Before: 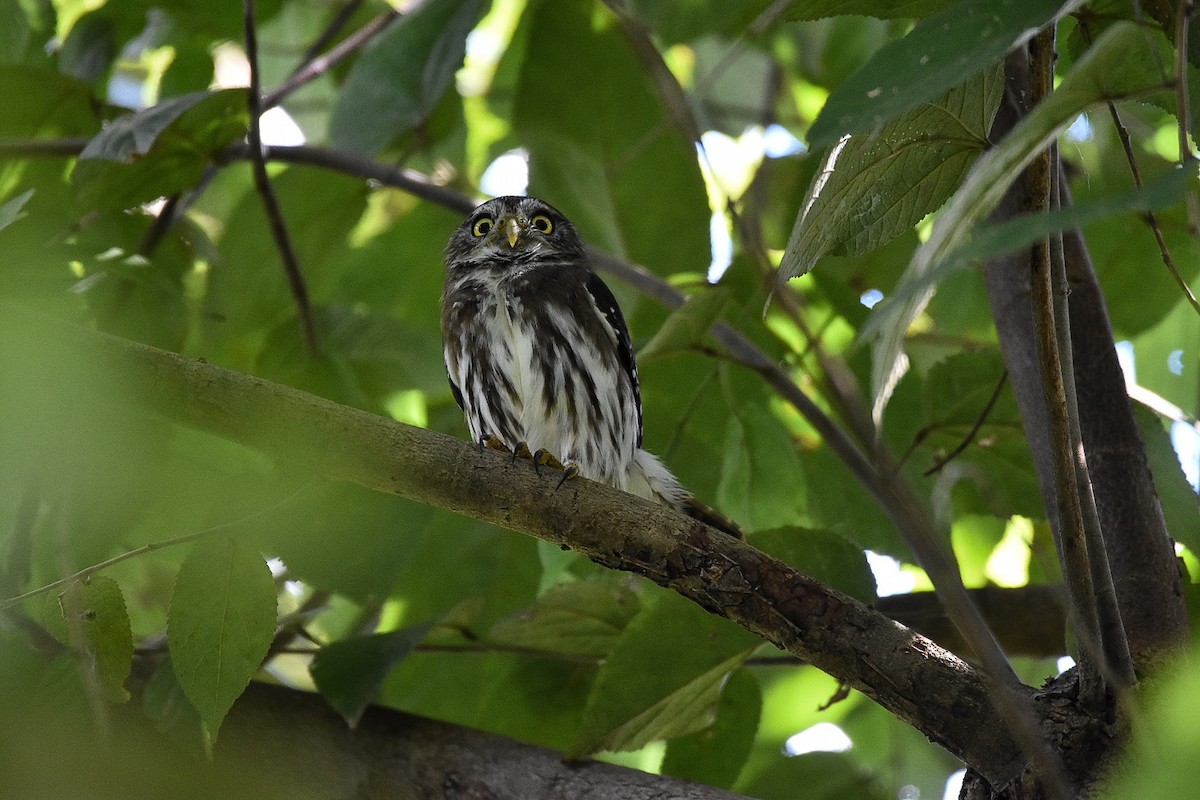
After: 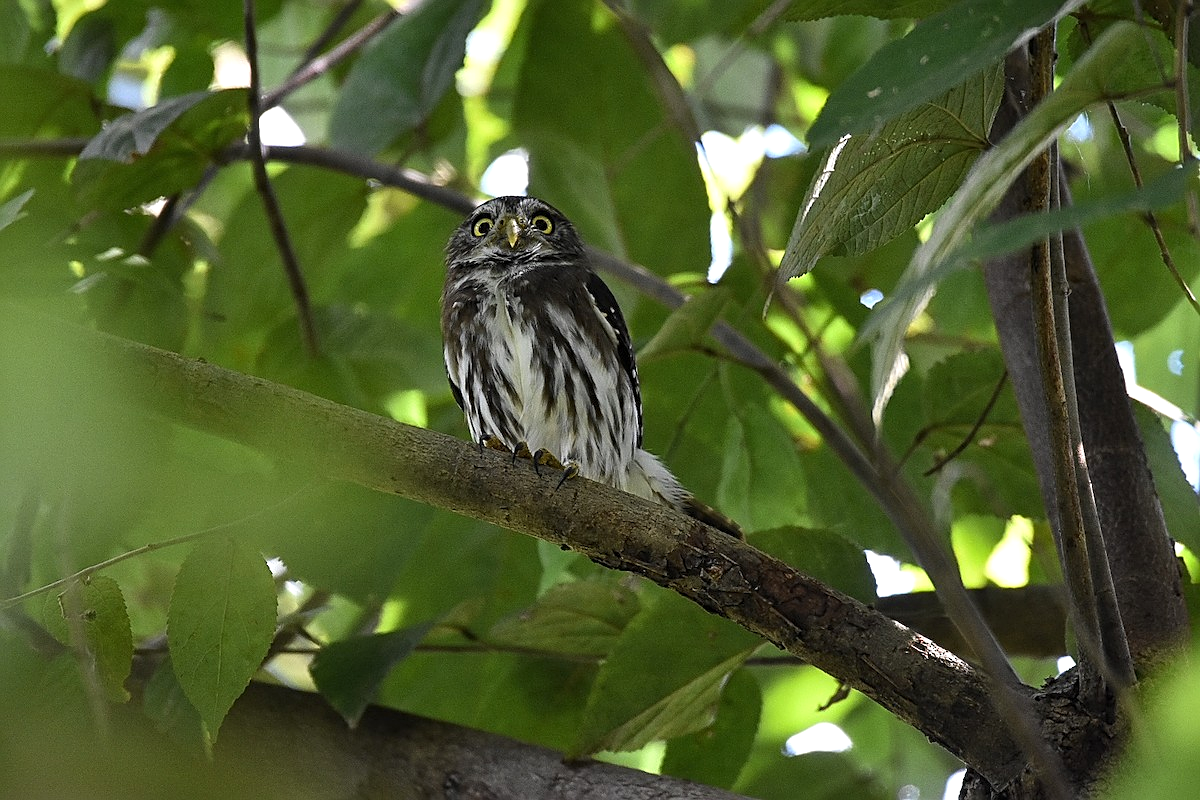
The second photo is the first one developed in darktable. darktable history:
sharpen: on, module defaults
exposure: exposure 0.202 EV, compensate exposure bias true, compensate highlight preservation false
